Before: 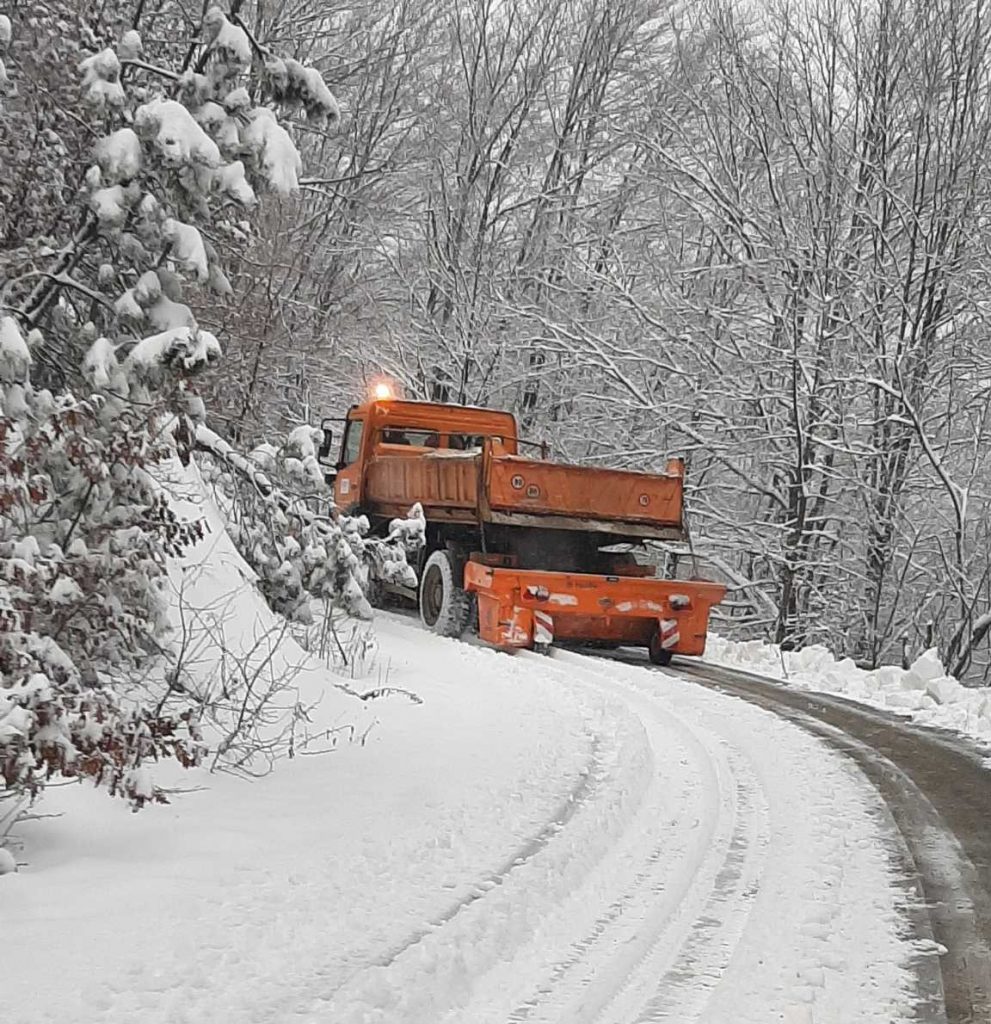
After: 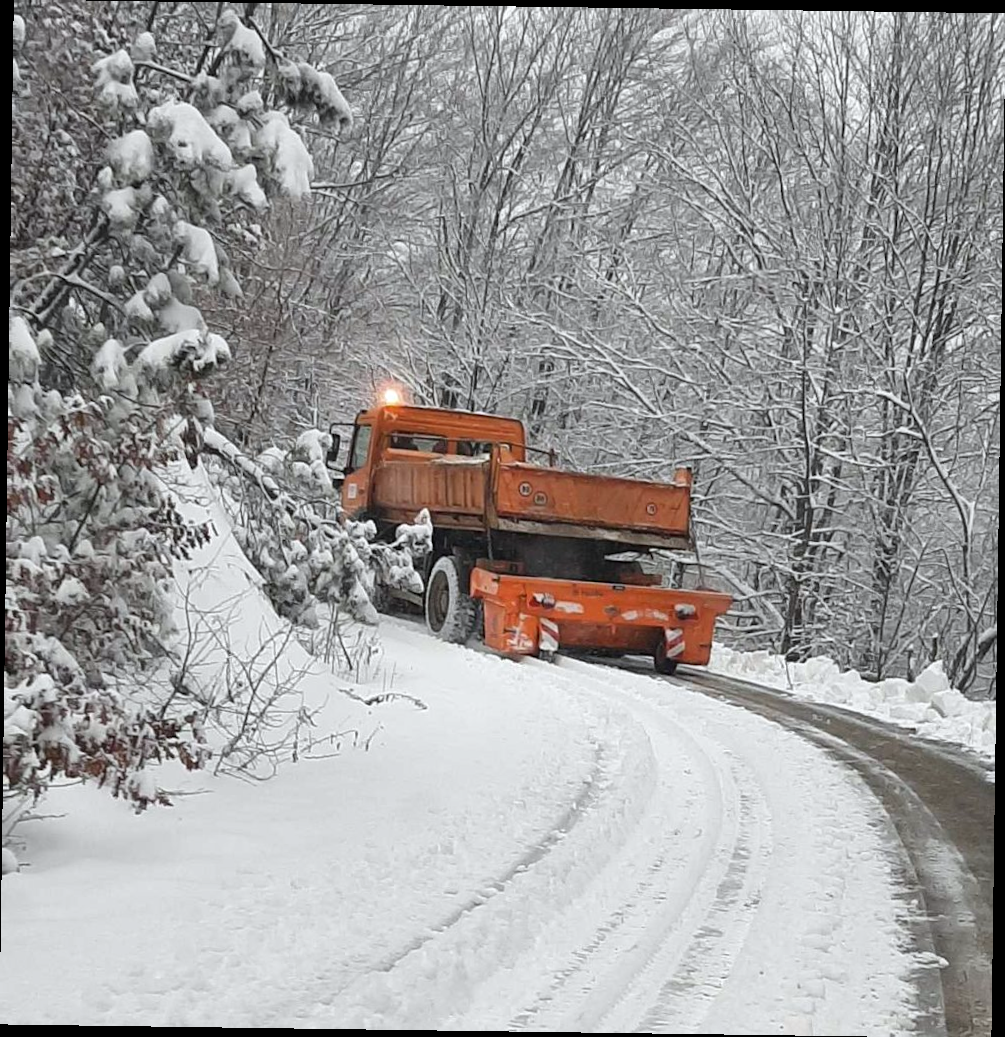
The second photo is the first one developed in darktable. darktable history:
rotate and perspective: rotation 0.8°, automatic cropping off
exposure: exposure 0.081 EV, compensate highlight preservation false
white balance: red 0.986, blue 1.01
